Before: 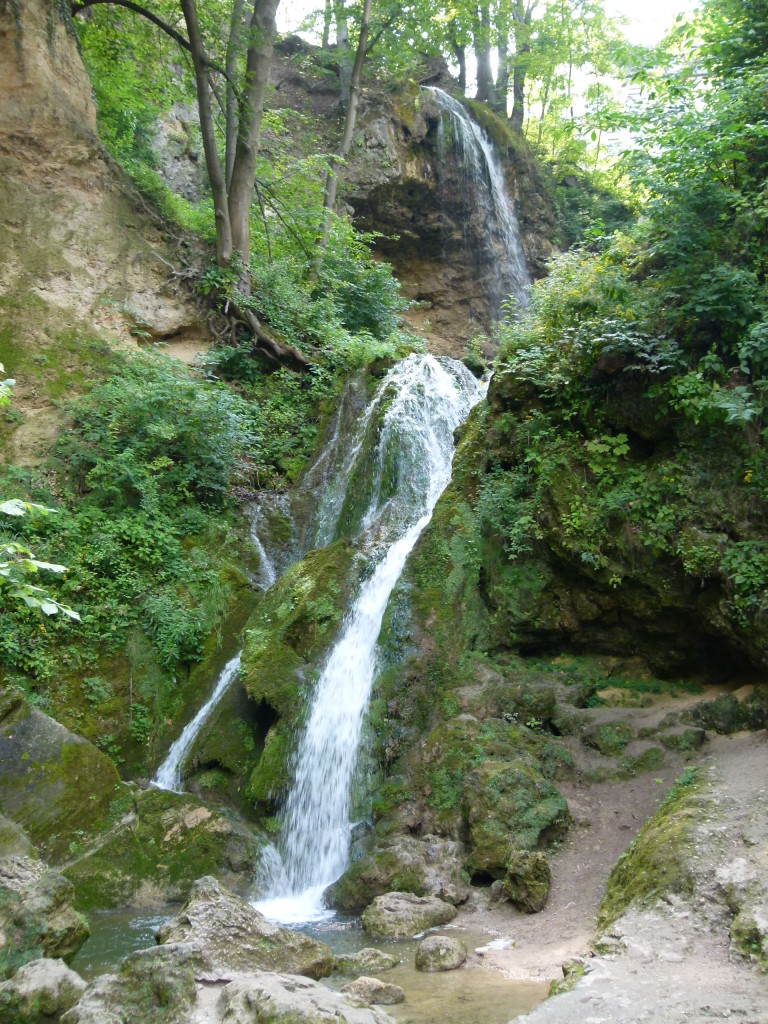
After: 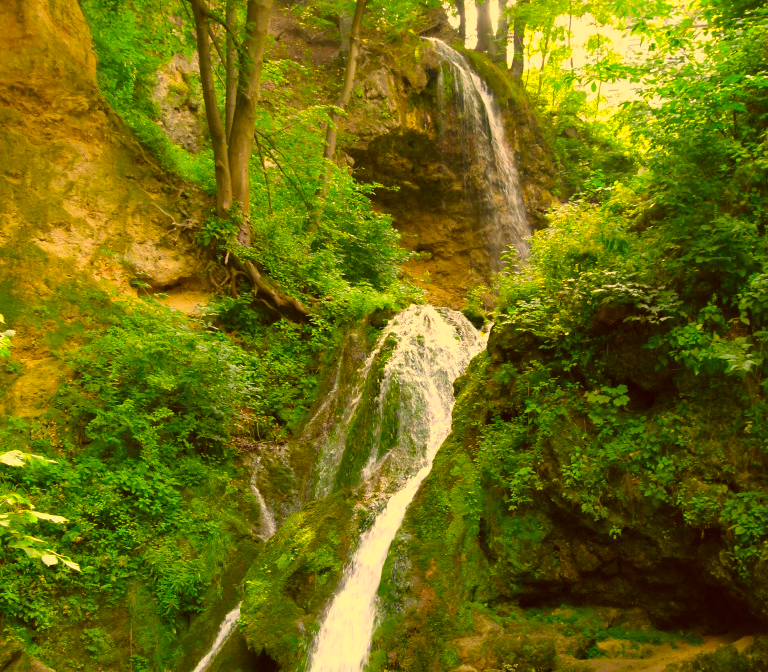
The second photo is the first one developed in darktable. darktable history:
color balance: on, module defaults
crop and rotate: top 4.848%, bottom 29.503%
color correction: highlights a* 10.44, highlights b* 30.04, shadows a* 2.73, shadows b* 17.51, saturation 1.72
